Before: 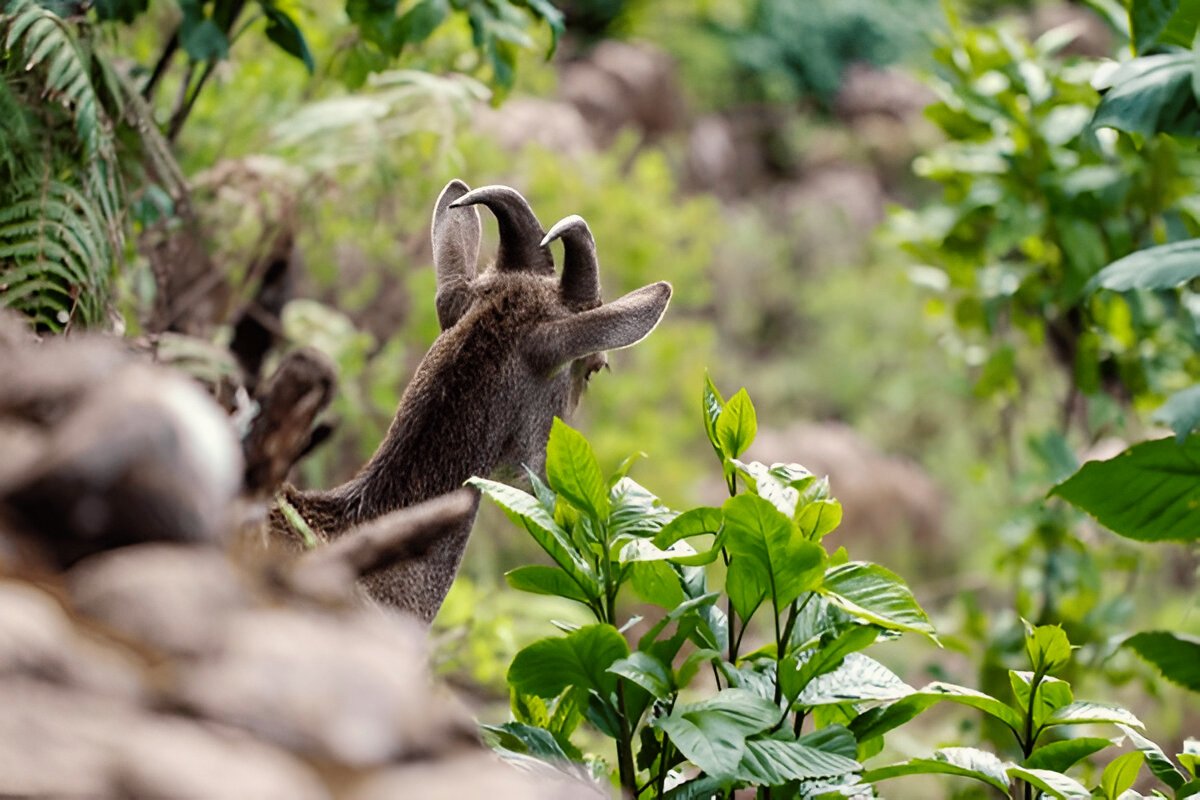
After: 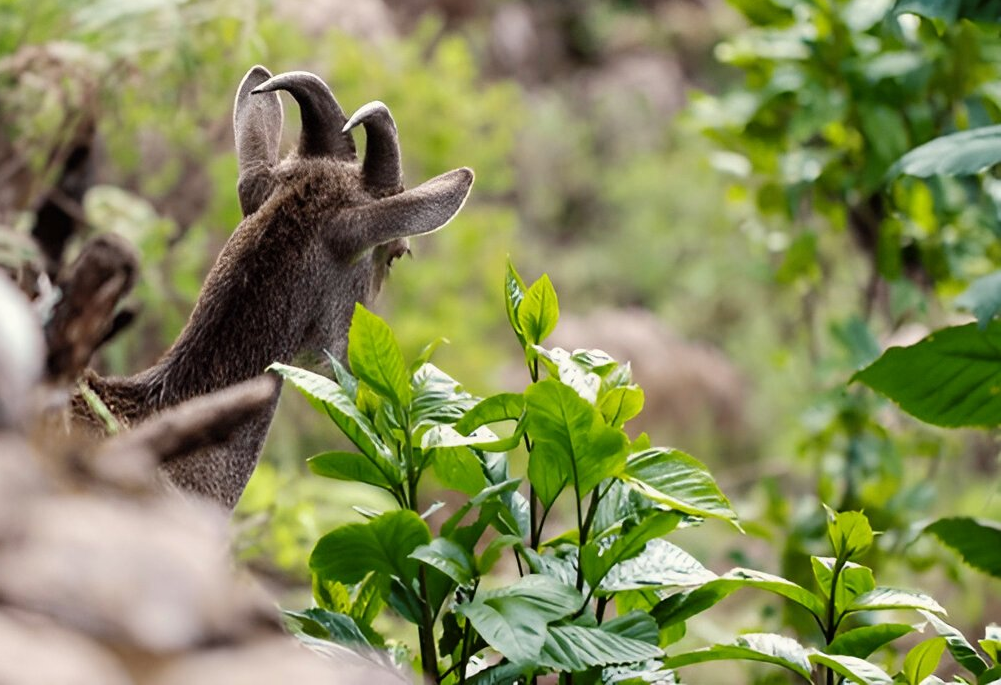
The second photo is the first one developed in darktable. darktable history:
crop: left 16.505%, top 14.319%
